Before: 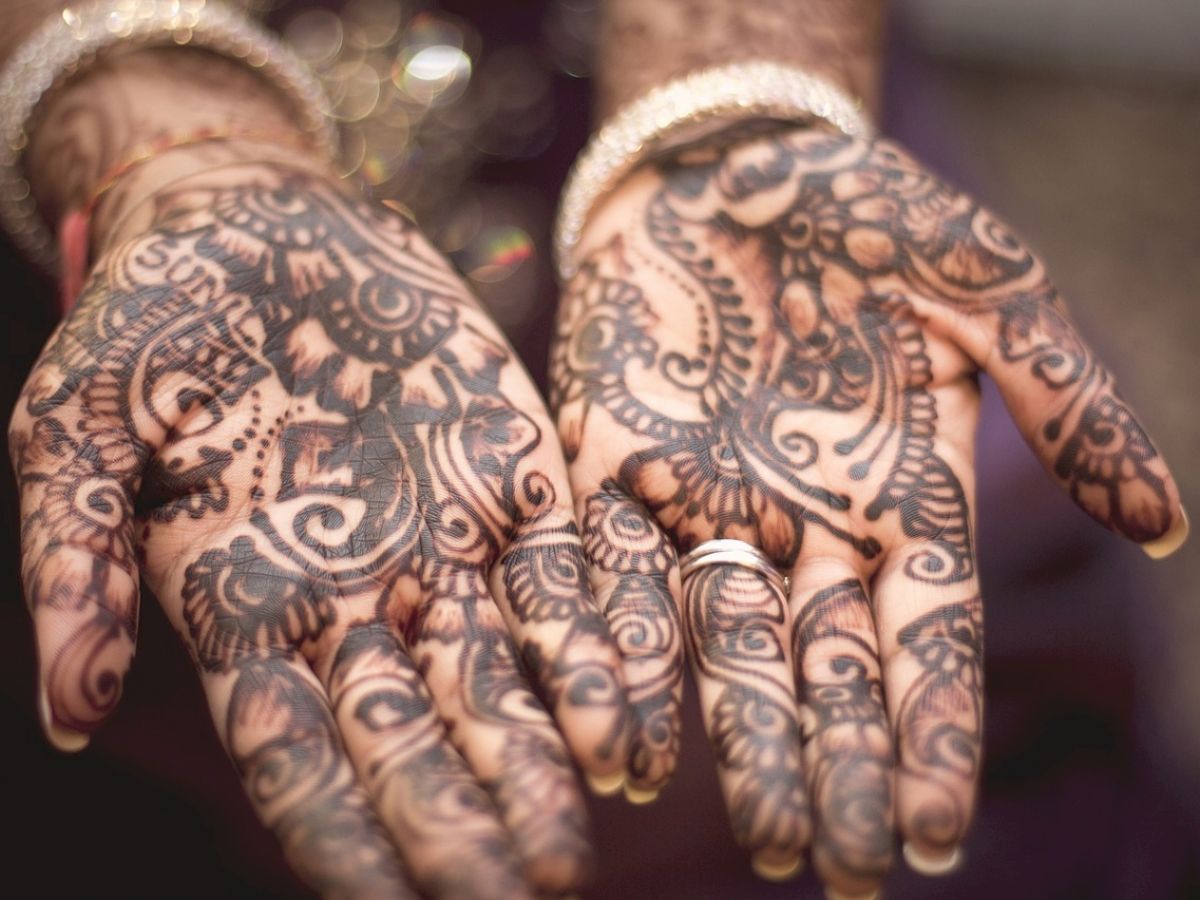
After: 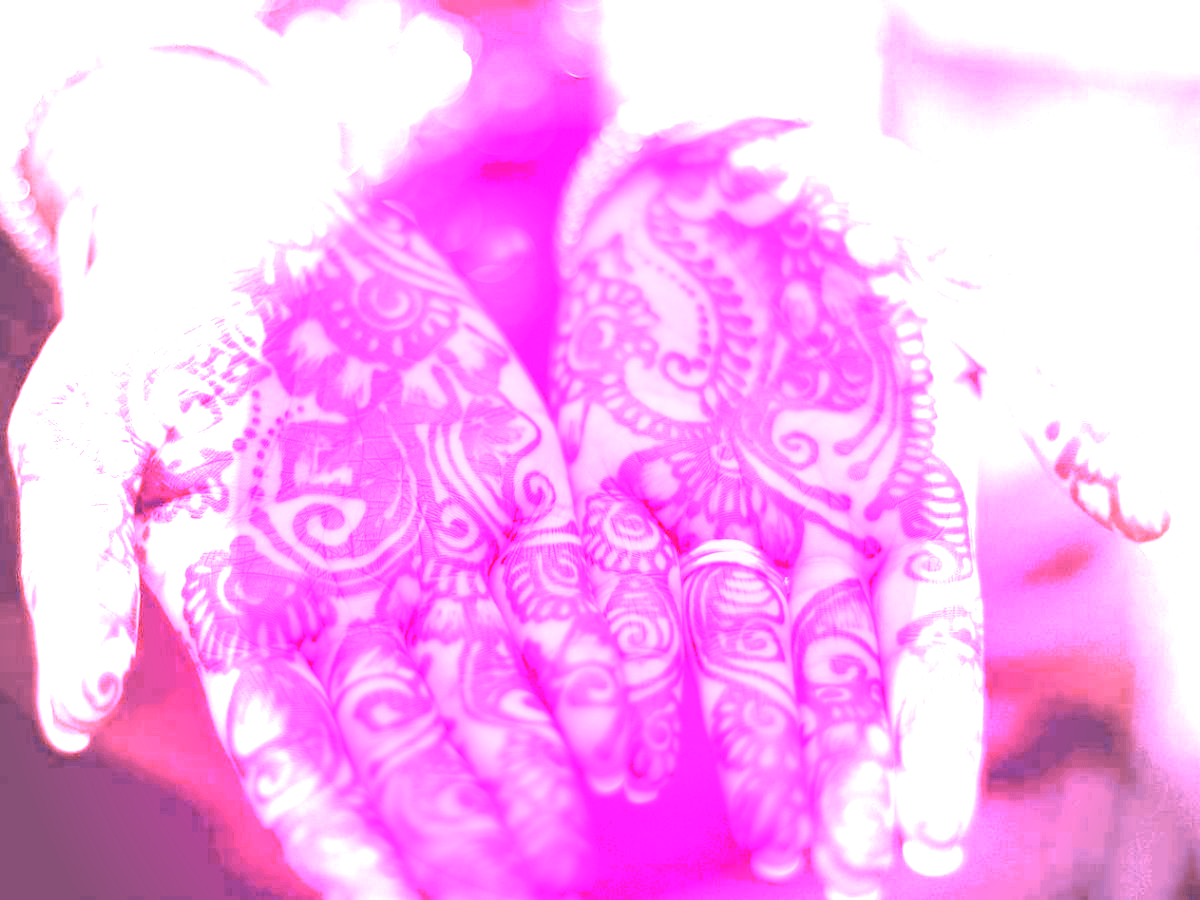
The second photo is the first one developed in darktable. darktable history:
vignetting: fall-off start 64.63%, center (-0.034, 0.148), width/height ratio 0.881
white balance: red 8, blue 8
